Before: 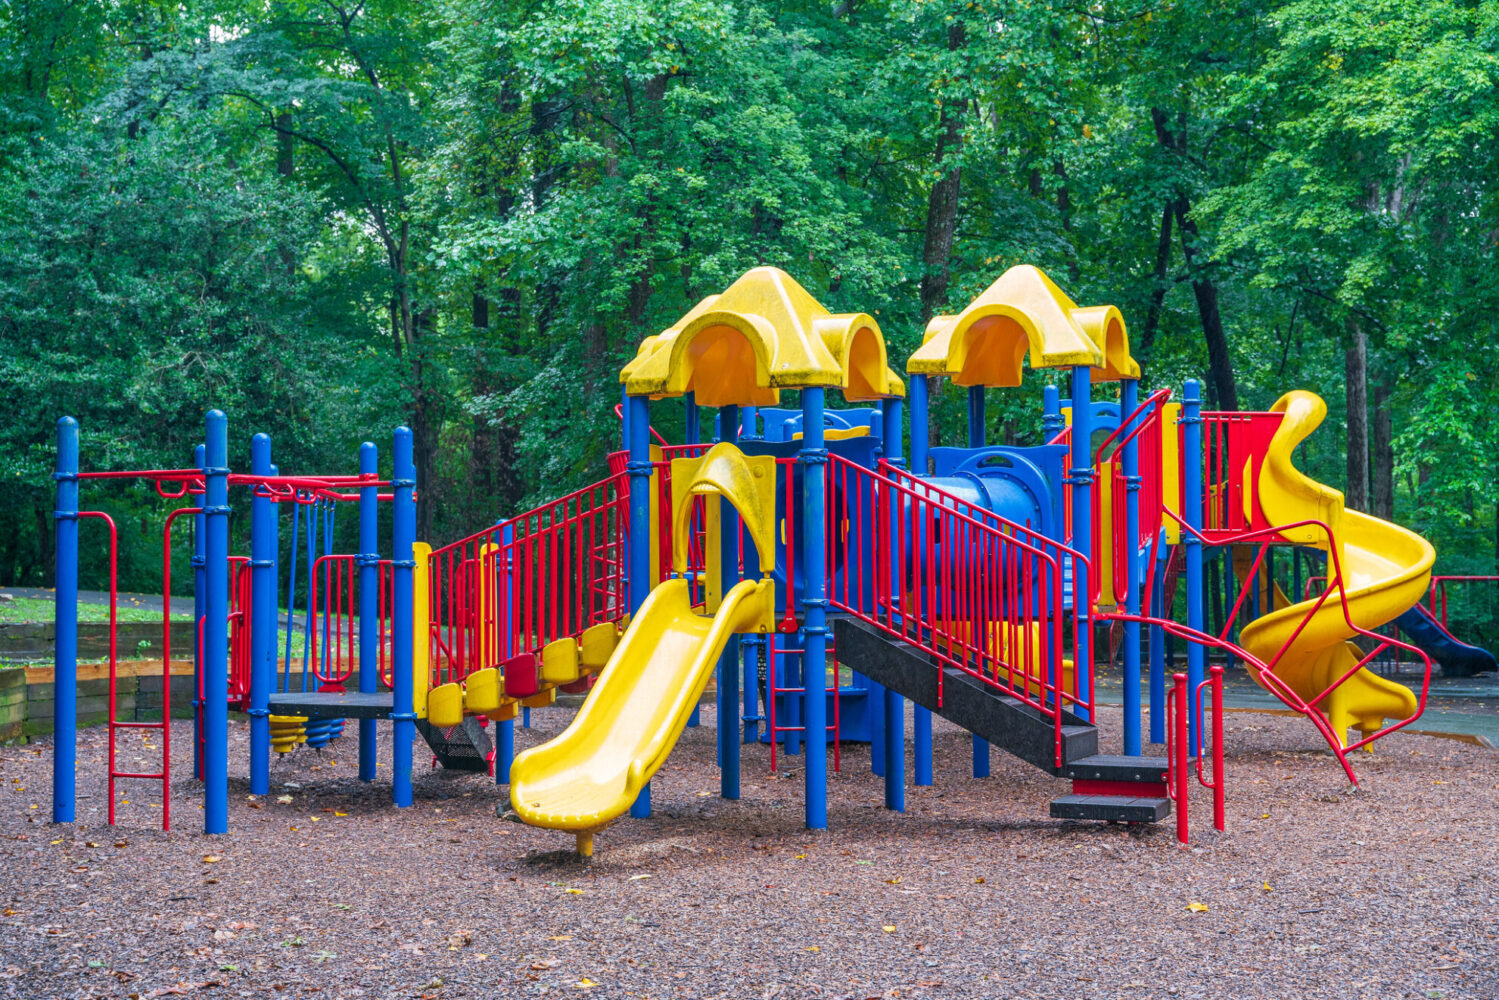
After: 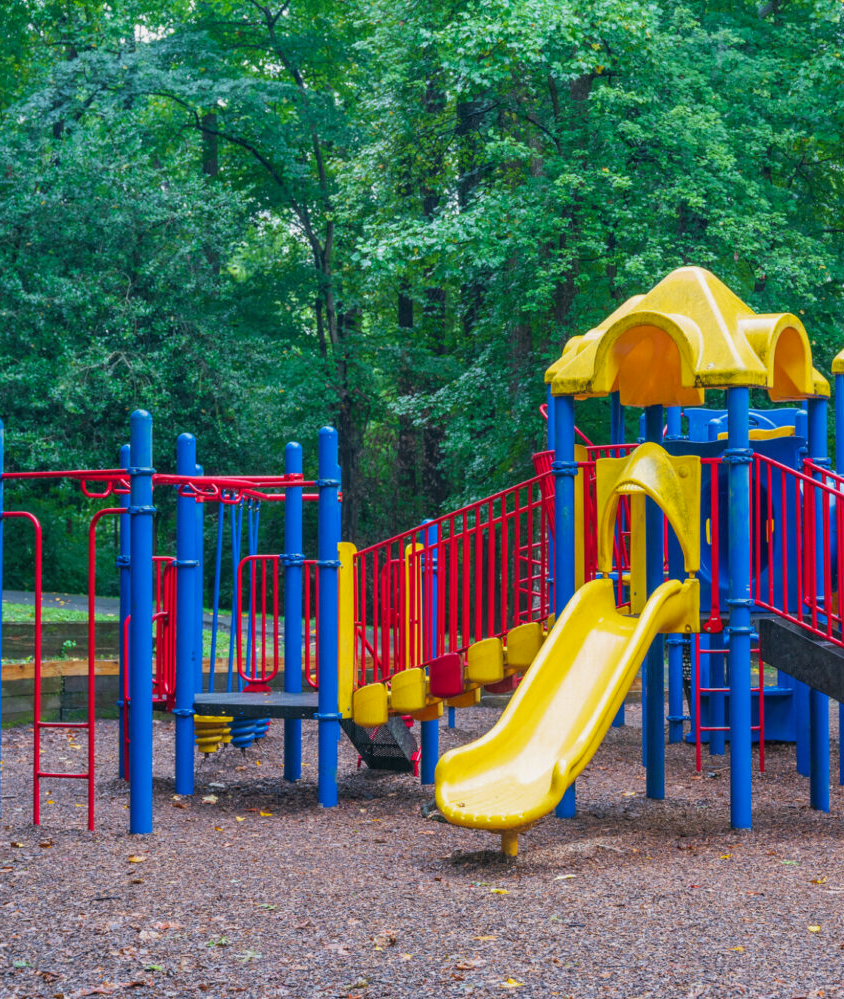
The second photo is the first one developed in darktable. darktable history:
shadows and highlights: shadows 25.86, white point adjustment -3.09, highlights -29.87
crop: left 5.007%, right 38.673%
